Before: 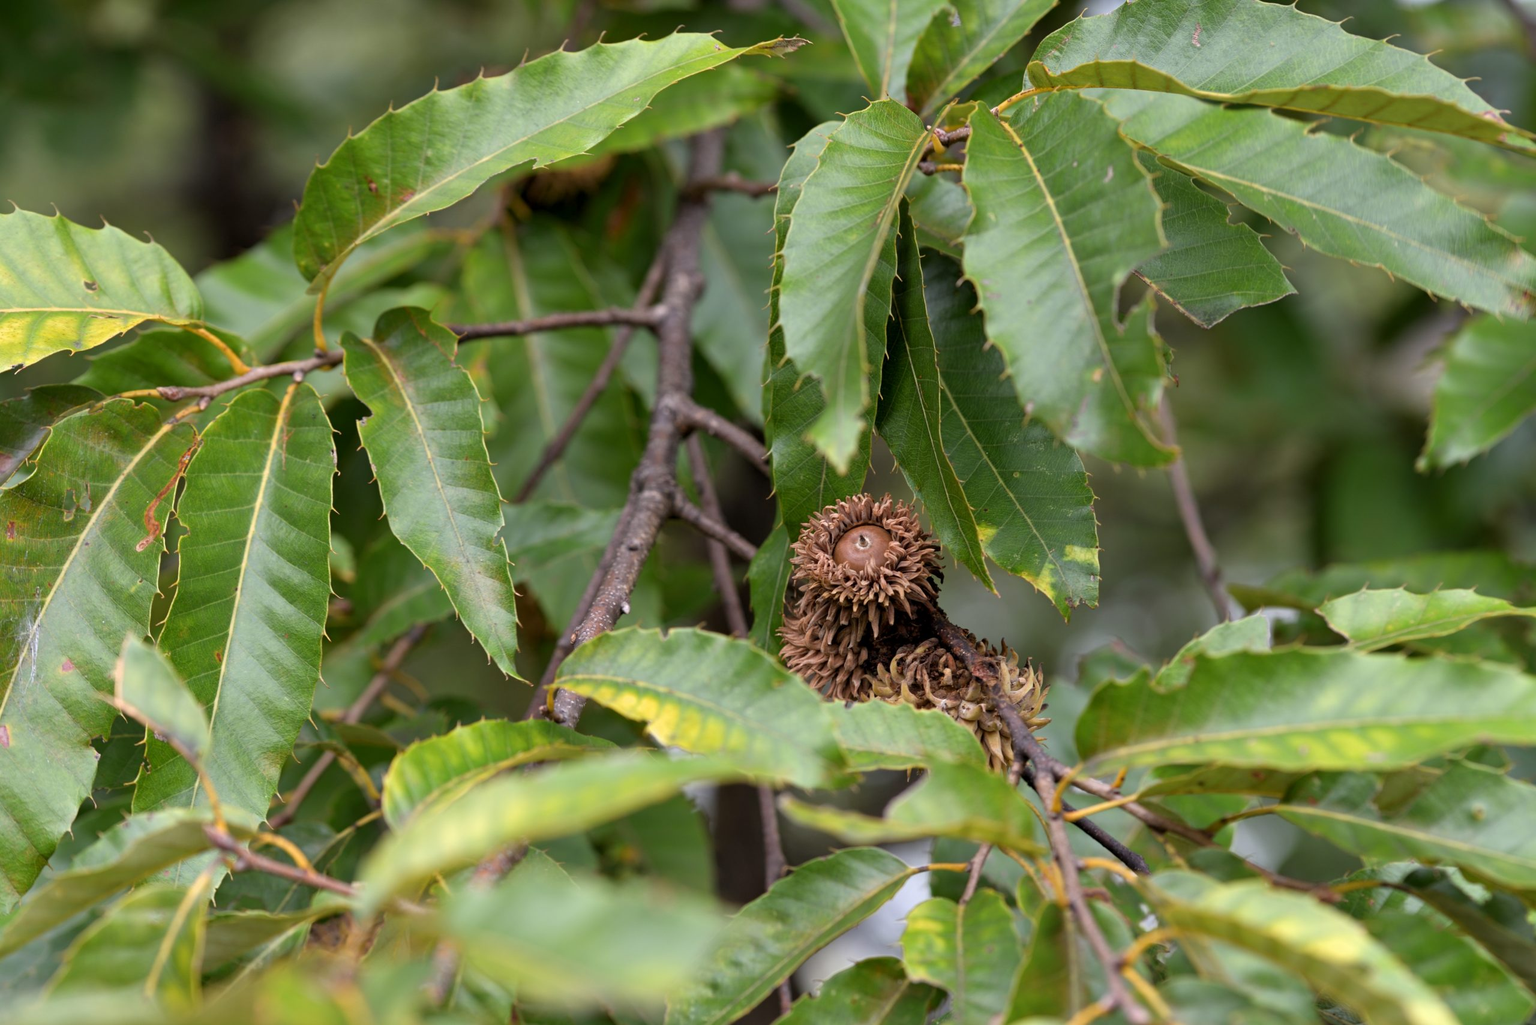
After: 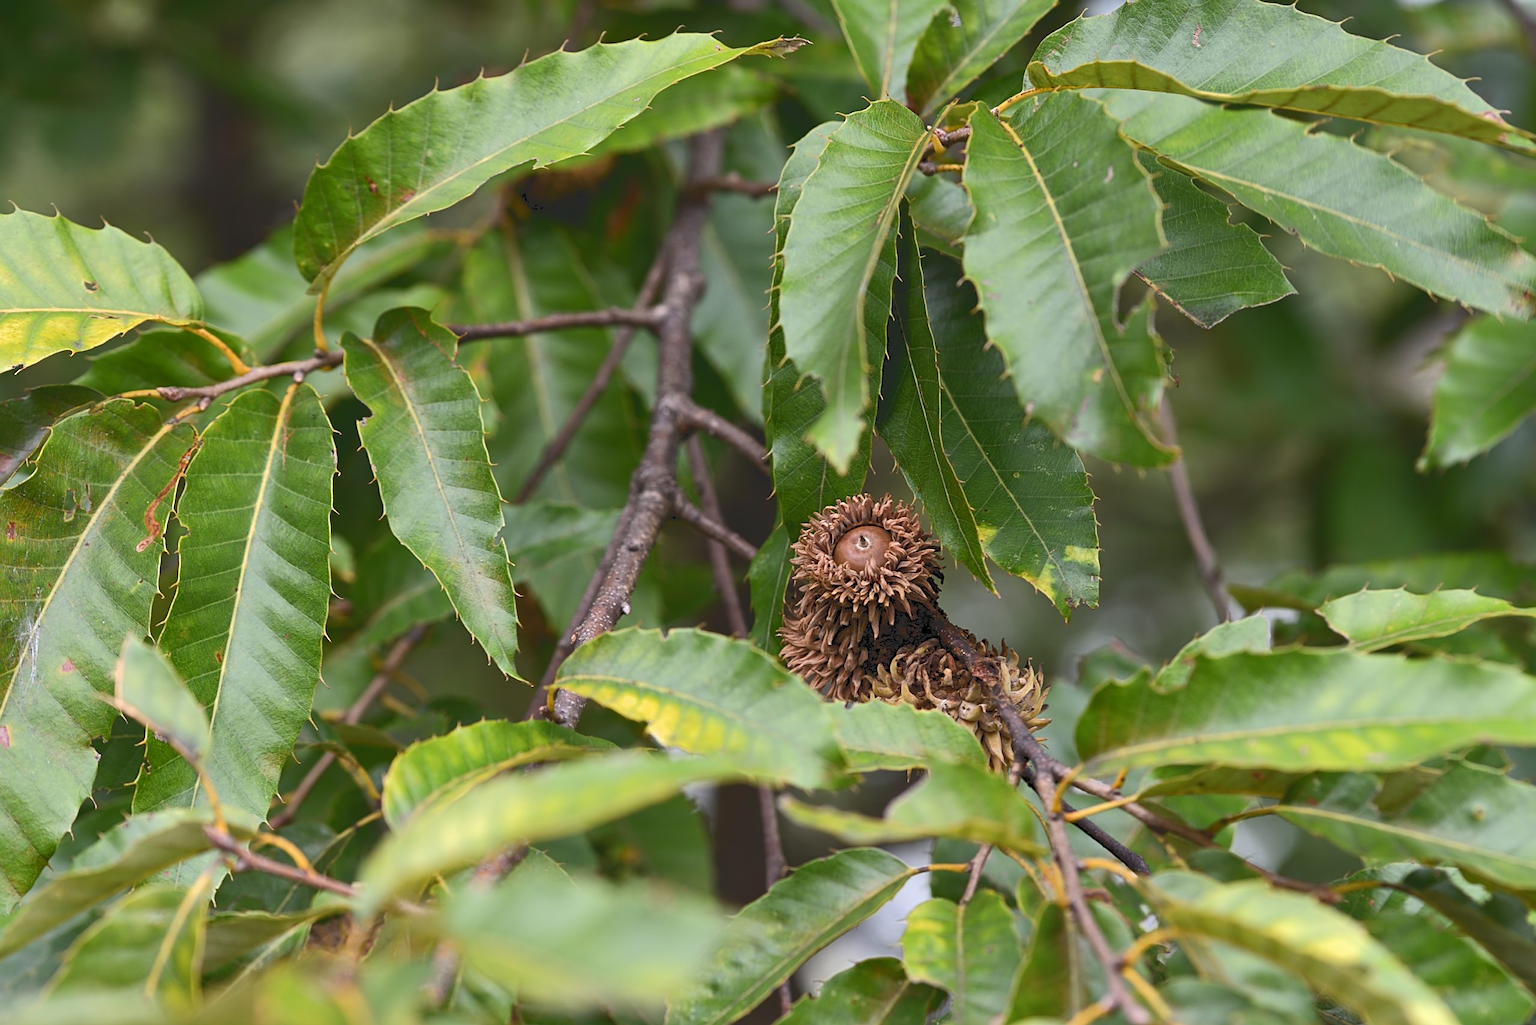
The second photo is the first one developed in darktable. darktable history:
sharpen: amount 0.491
tone curve: curves: ch0 [(0, 0) (0.003, 0.156) (0.011, 0.156) (0.025, 0.157) (0.044, 0.164) (0.069, 0.172) (0.1, 0.181) (0.136, 0.191) (0.177, 0.214) (0.224, 0.245) (0.277, 0.285) (0.335, 0.333) (0.399, 0.387) (0.468, 0.471) (0.543, 0.556) (0.623, 0.648) (0.709, 0.734) (0.801, 0.809) (0.898, 0.891) (1, 1)], color space Lab, independent channels
